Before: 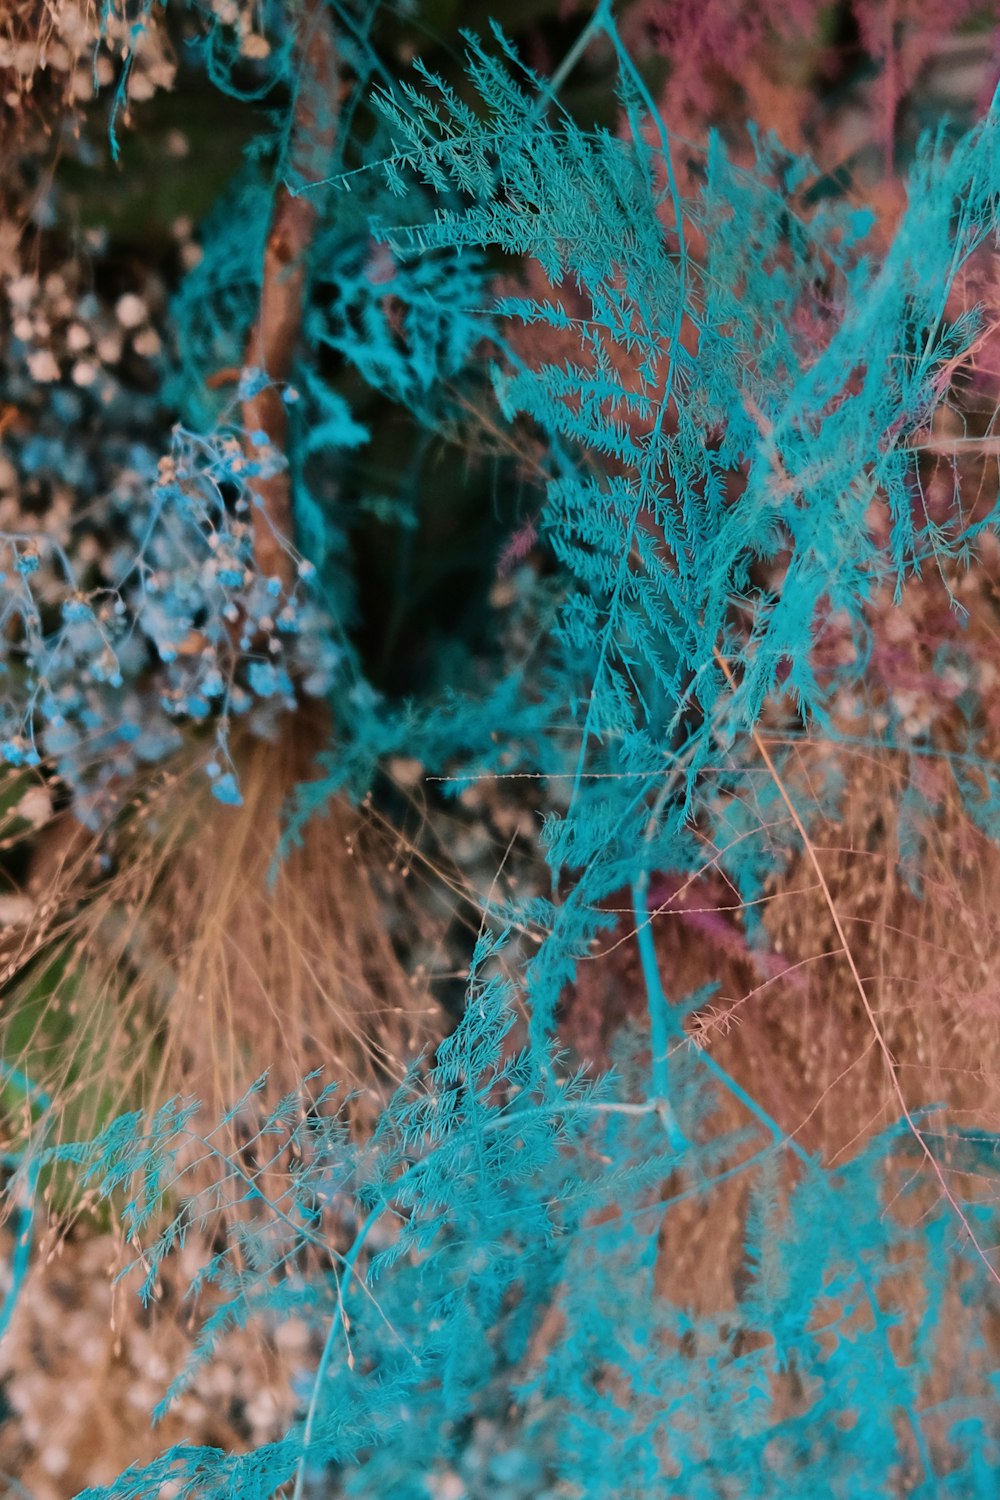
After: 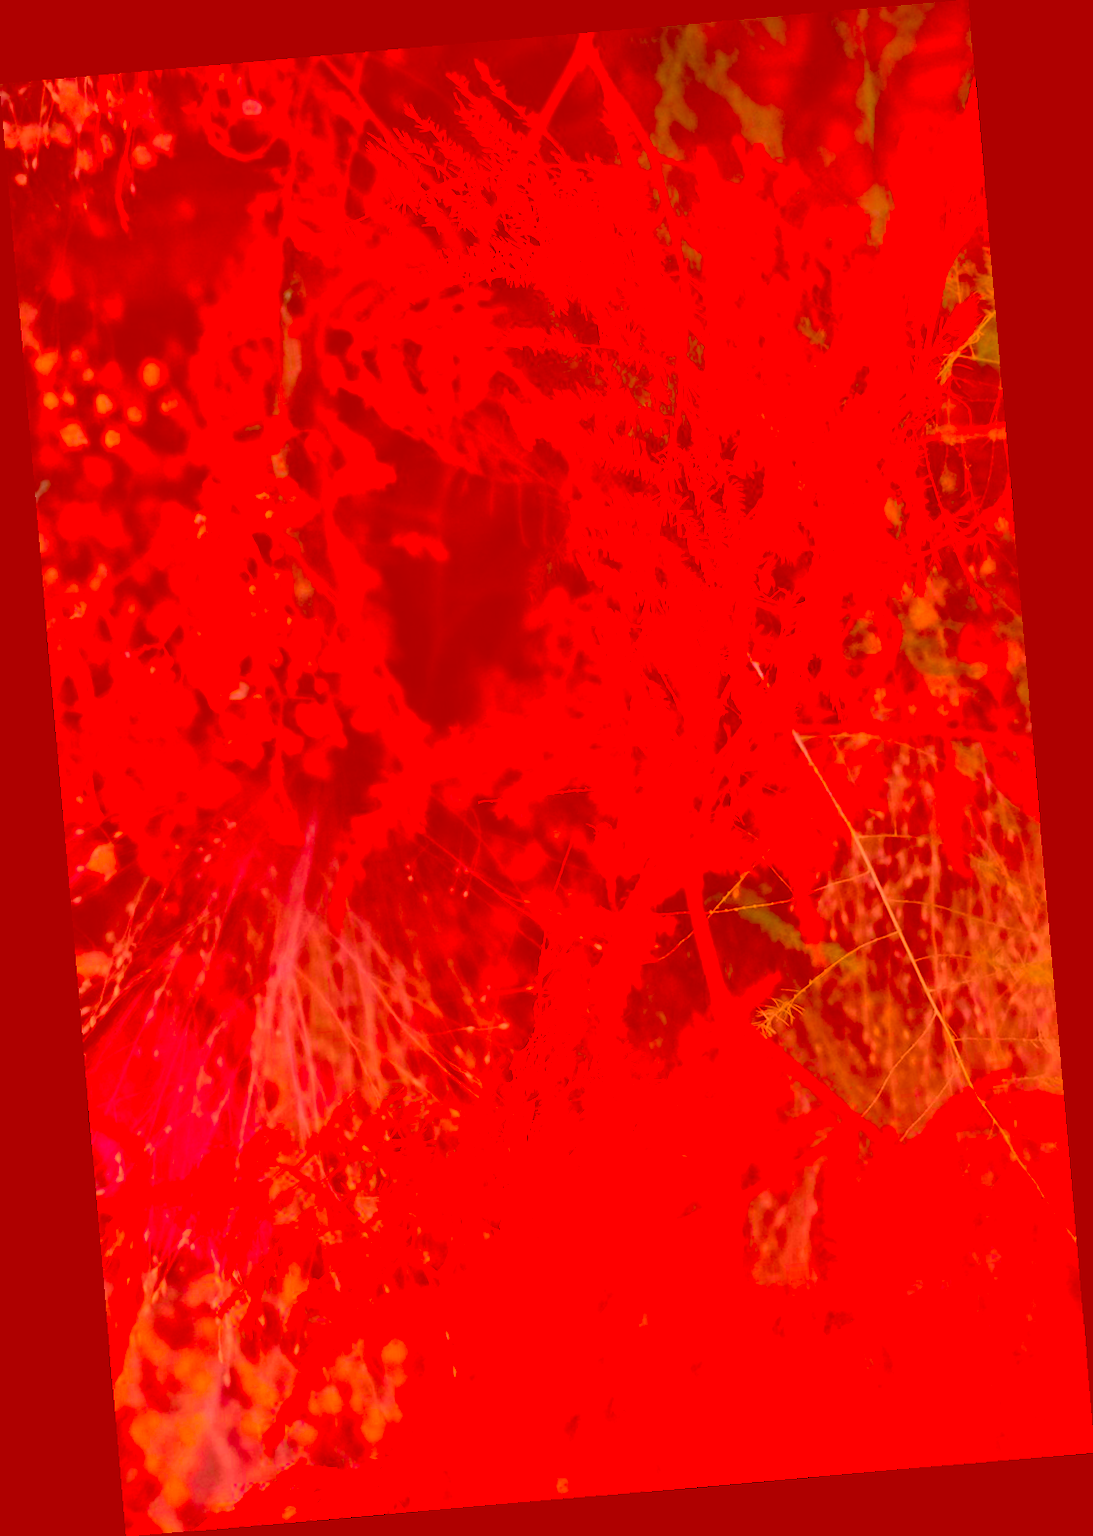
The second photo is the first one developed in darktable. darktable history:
rotate and perspective: rotation -4.98°, automatic cropping off
color correction: highlights a* -39.68, highlights b* -40, shadows a* -40, shadows b* -40, saturation -3
exposure: black level correction -0.03, compensate highlight preservation false
